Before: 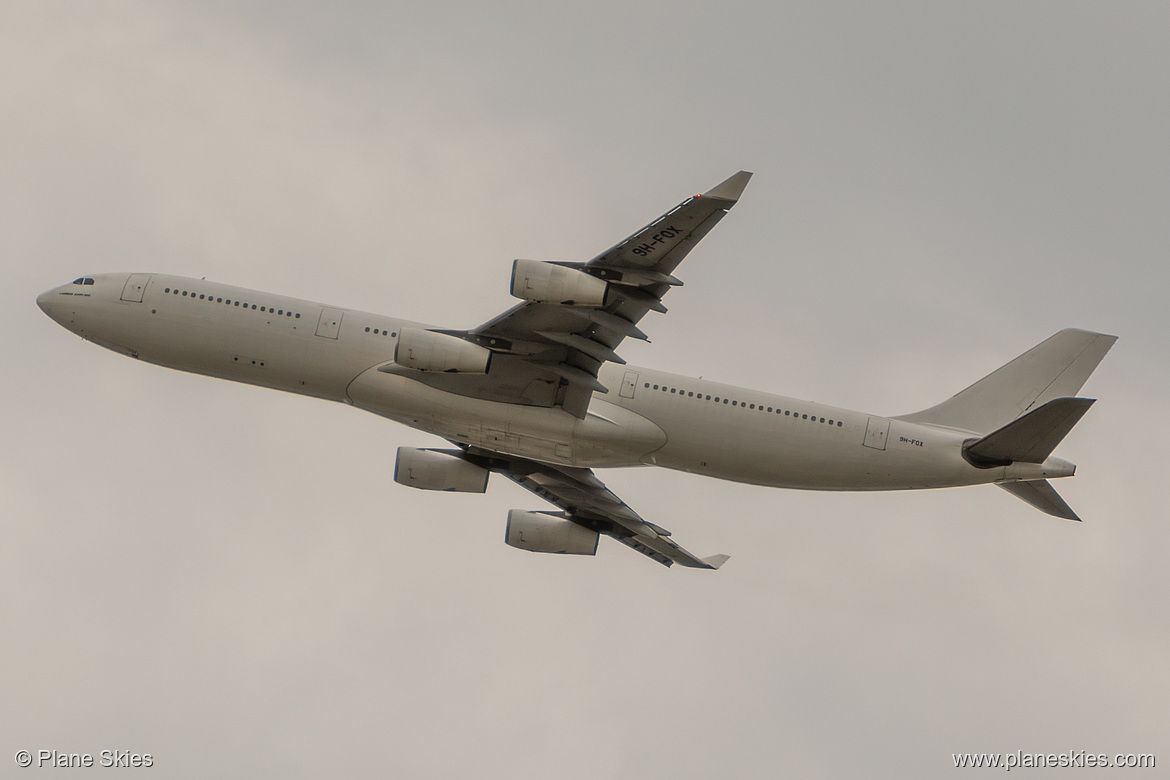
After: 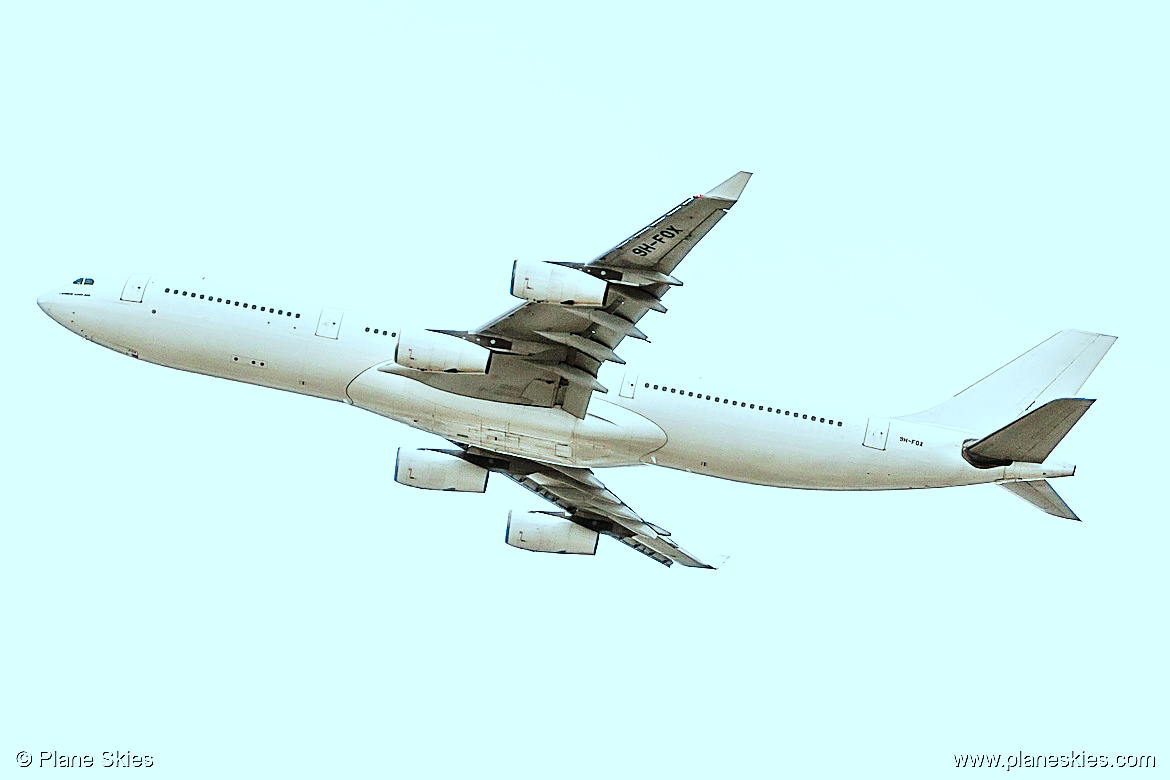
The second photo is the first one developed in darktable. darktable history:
sharpen: amount 0.987
exposure: black level correction 0, exposure 0.936 EV, compensate highlight preservation false
base curve: curves: ch0 [(0, 0) (0.007, 0.004) (0.027, 0.03) (0.046, 0.07) (0.207, 0.54) (0.442, 0.872) (0.673, 0.972) (1, 1)], preserve colors none
color correction: highlights a* -11.53, highlights b* -15.35
tone equalizer: edges refinement/feathering 500, mask exposure compensation -1.57 EV, preserve details guided filter
